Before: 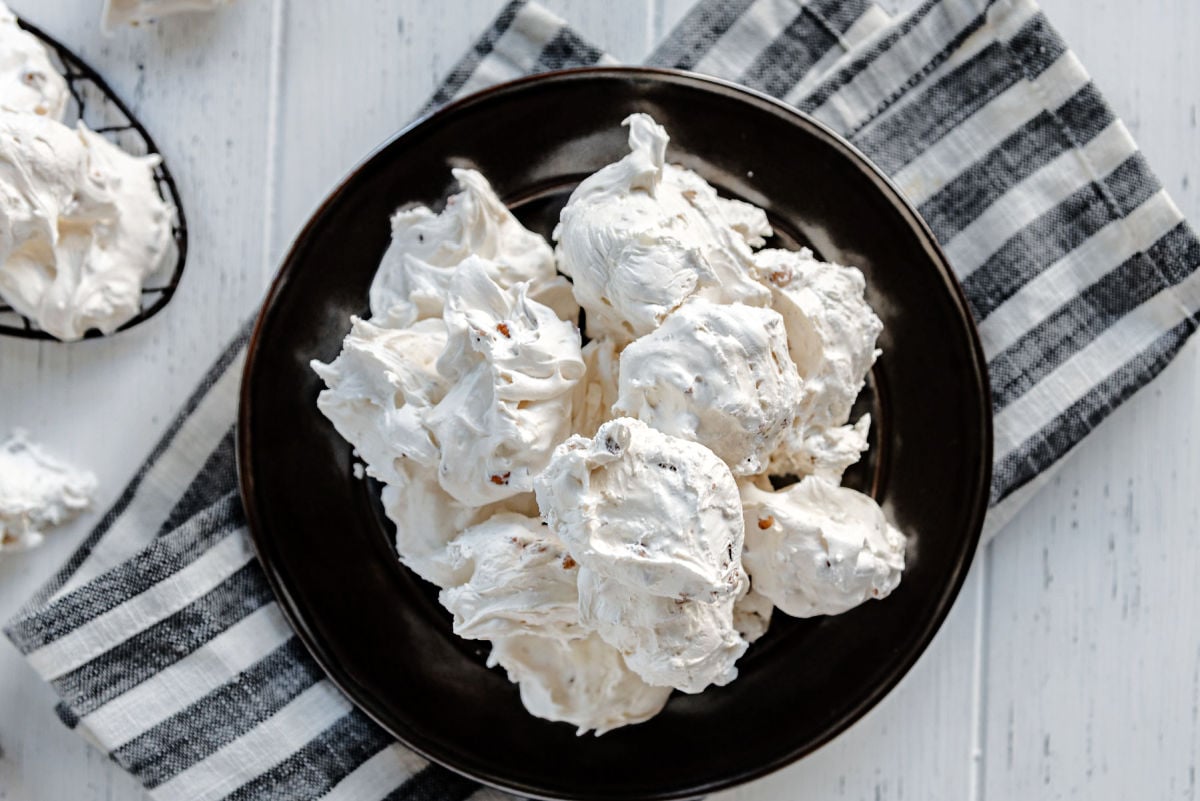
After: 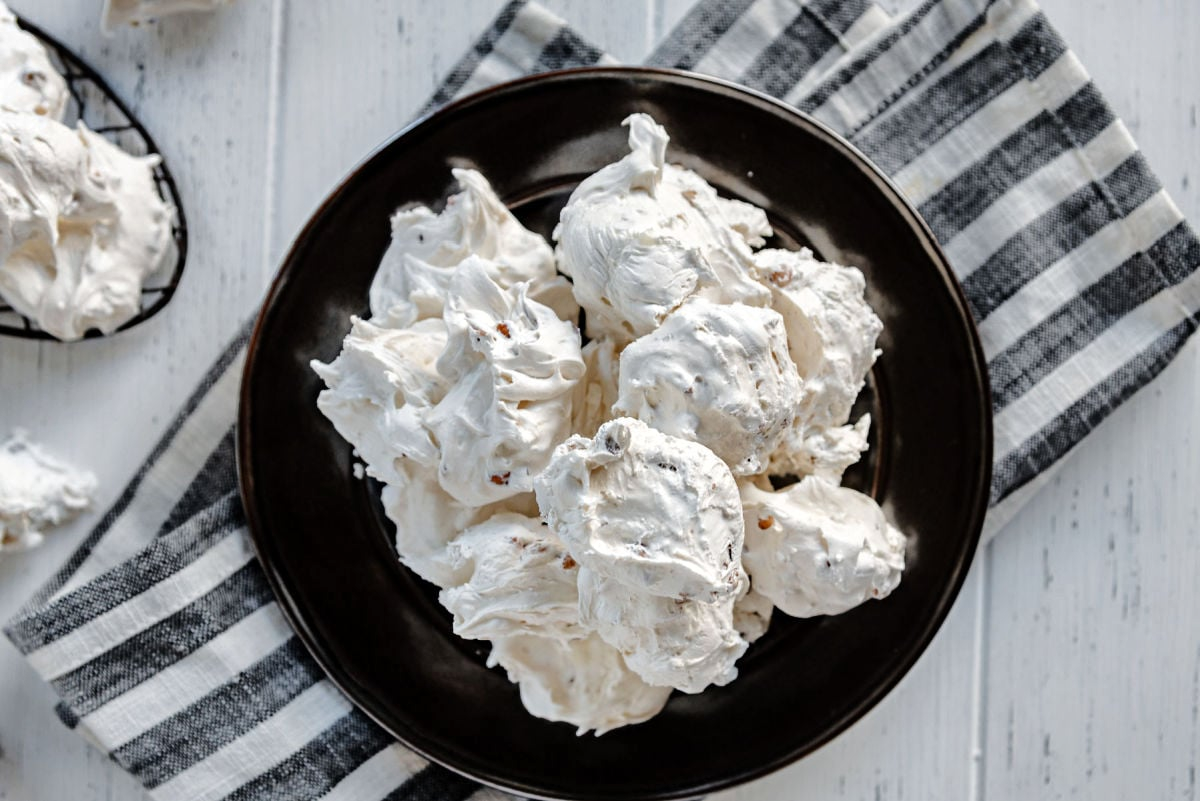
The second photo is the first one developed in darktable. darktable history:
shadows and highlights: shadows 59.31, soften with gaussian
